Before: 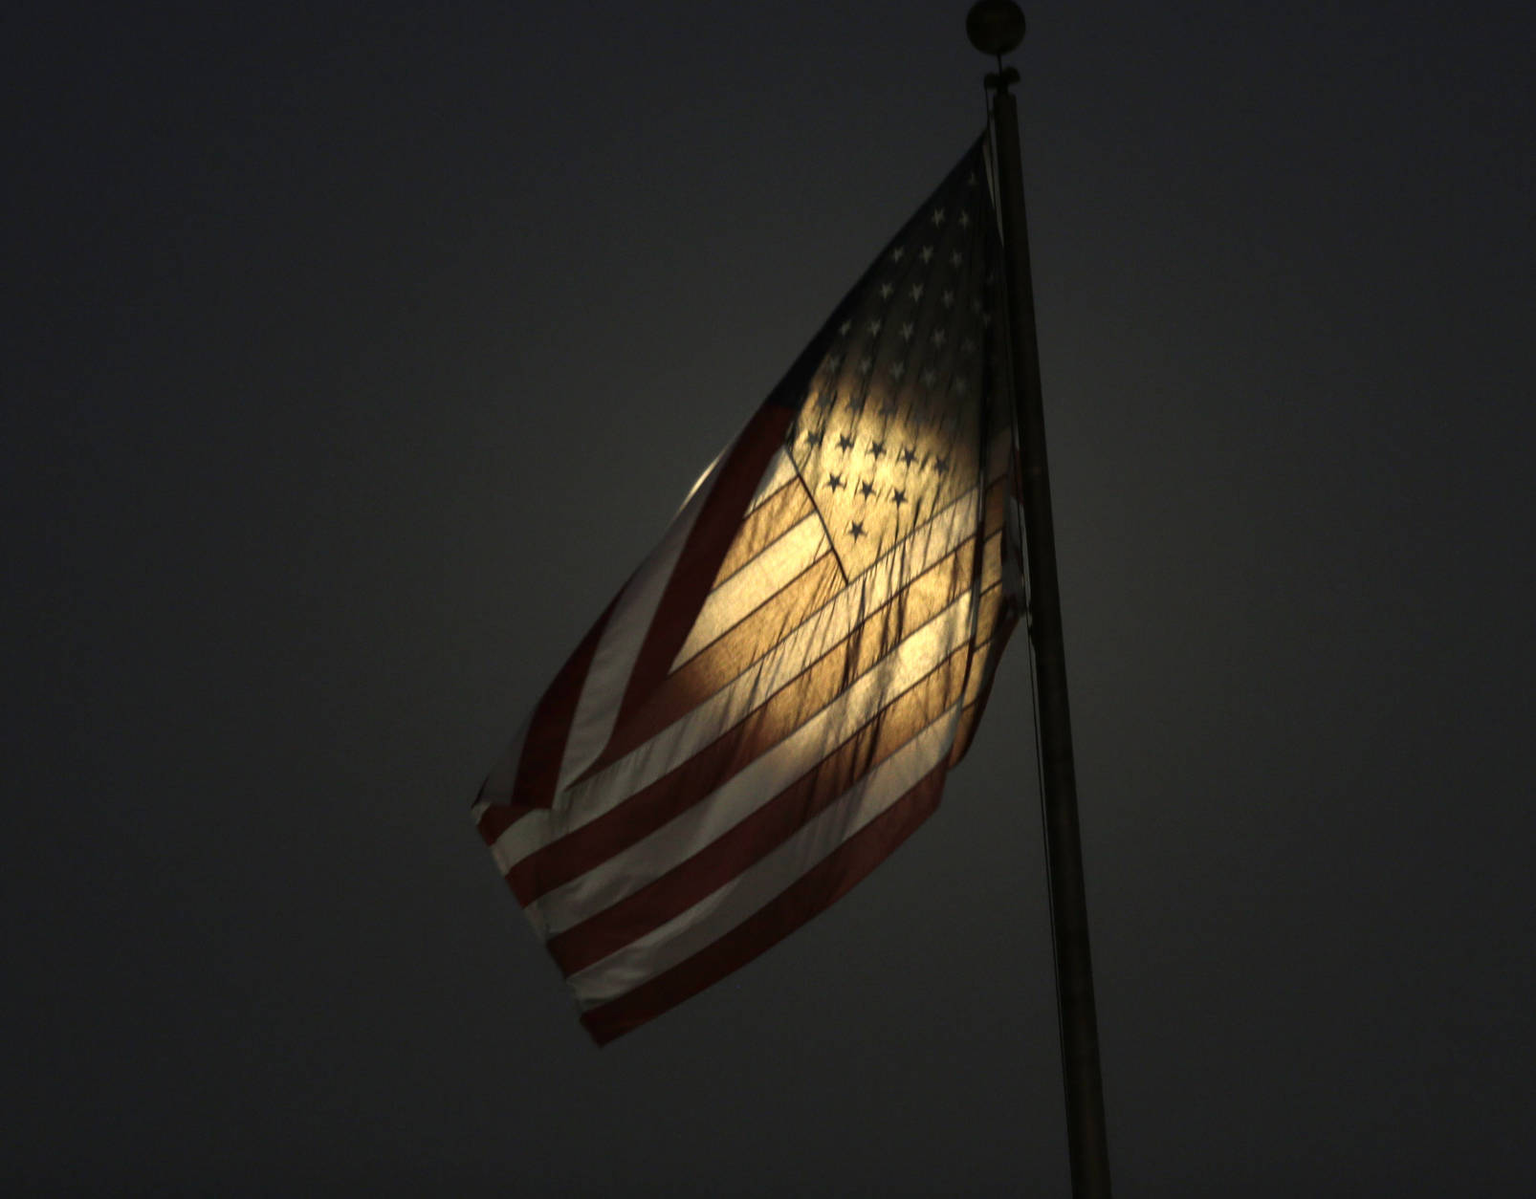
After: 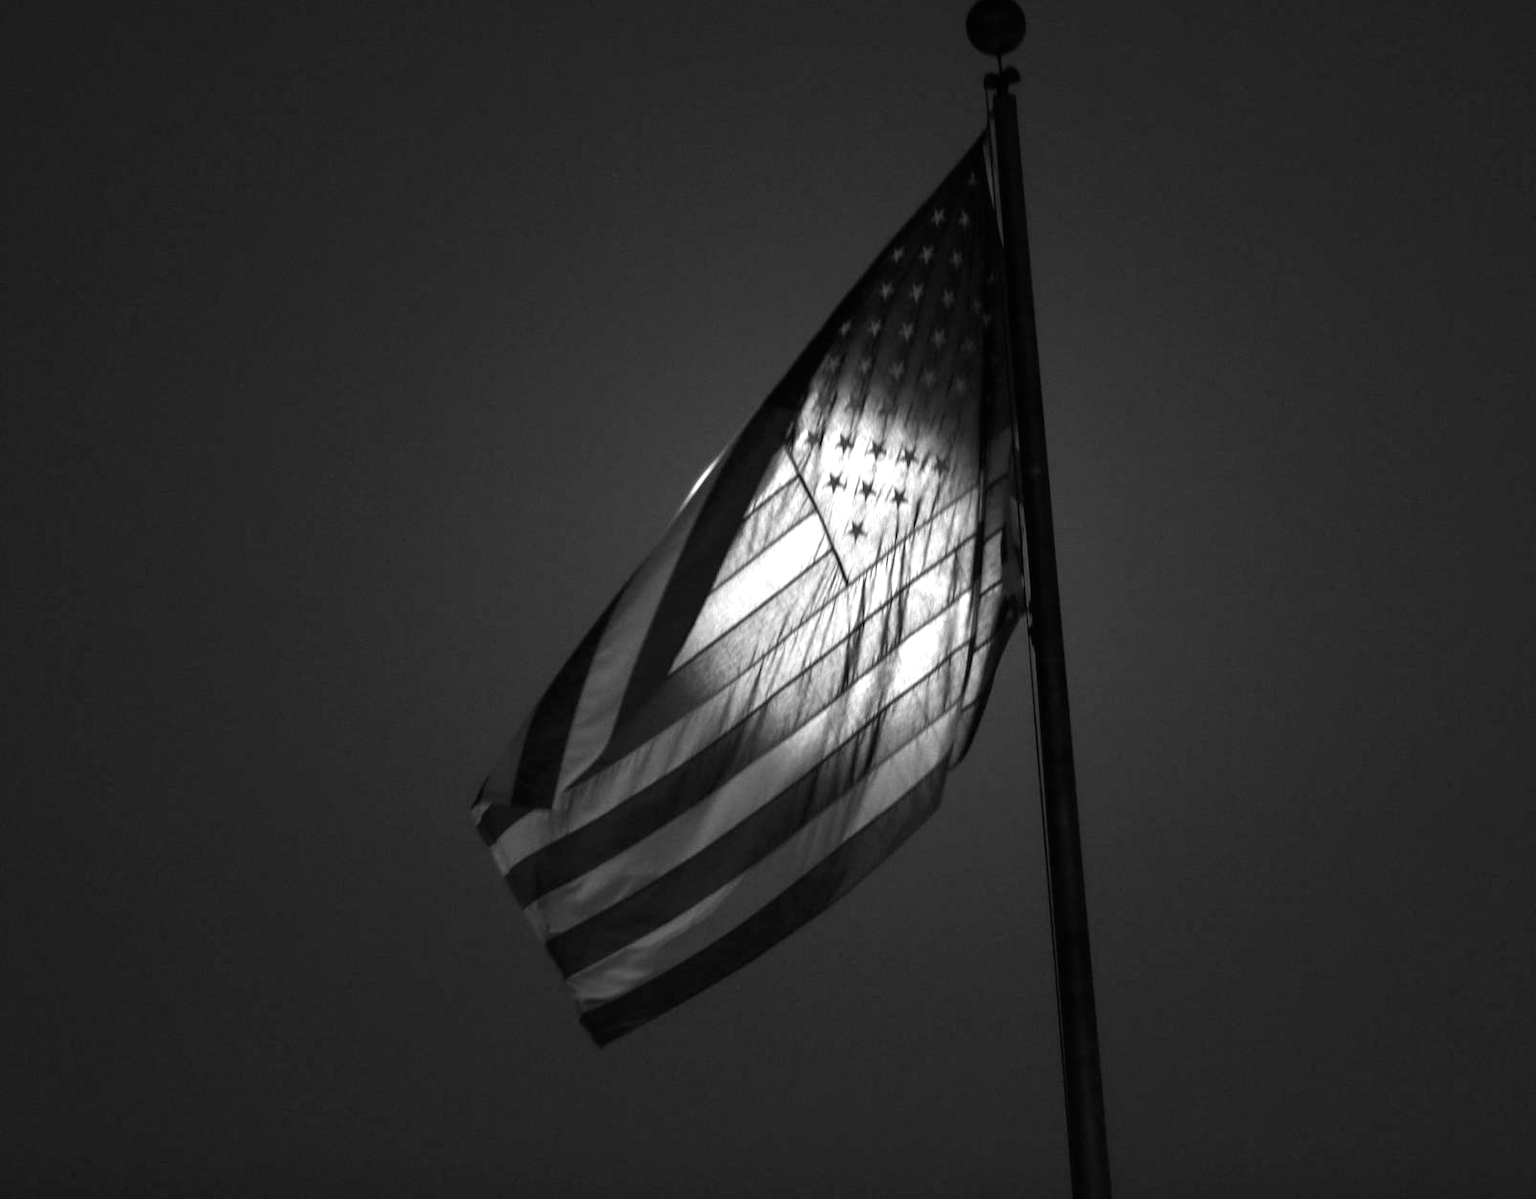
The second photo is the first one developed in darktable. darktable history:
monochrome: a 14.95, b -89.96
exposure: black level correction 0, exposure 0.9 EV, compensate exposure bias true, compensate highlight preservation false
